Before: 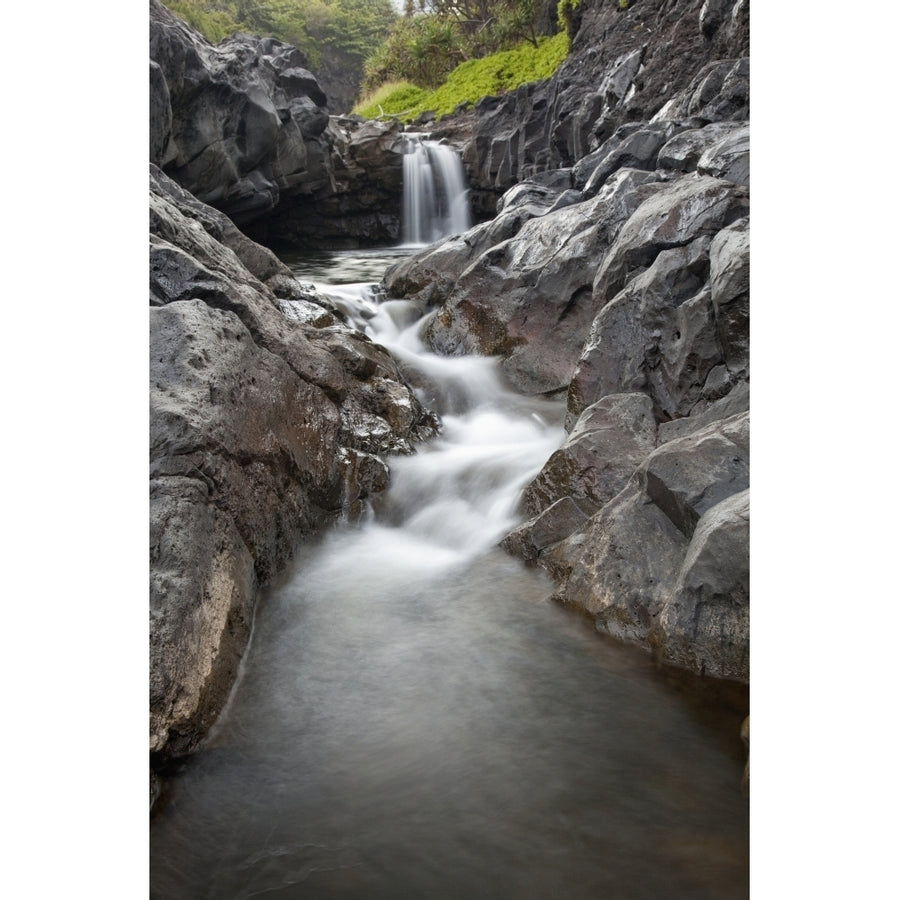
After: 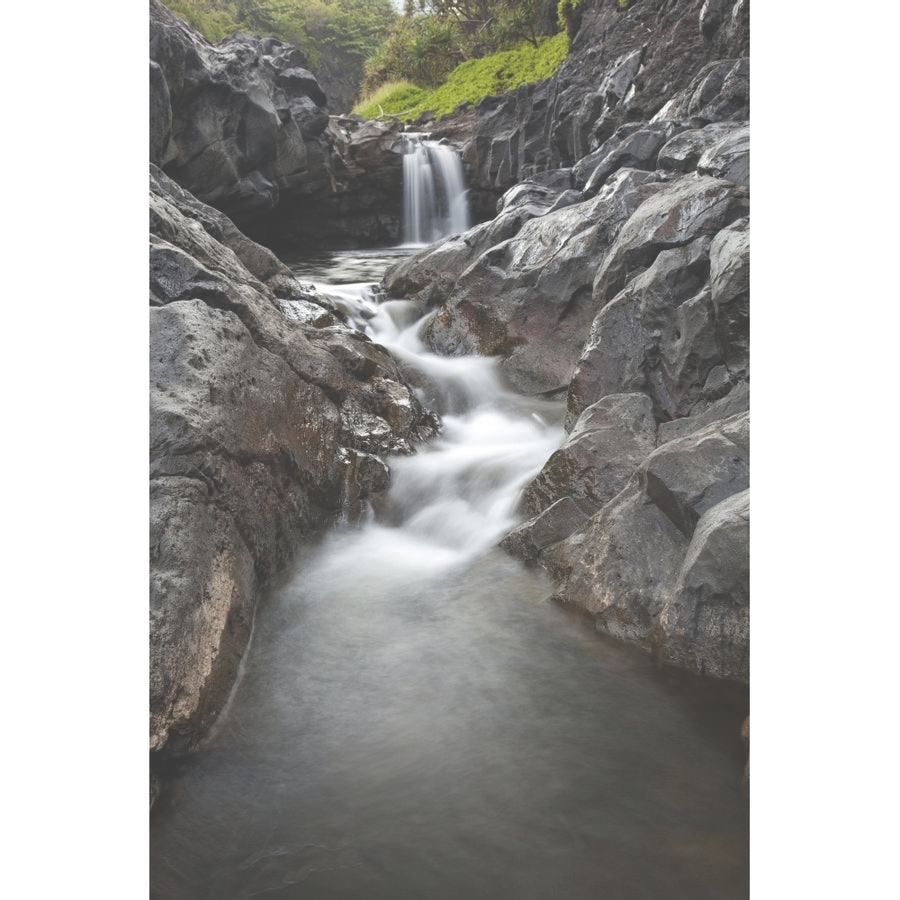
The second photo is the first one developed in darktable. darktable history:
exposure: black level correction -0.042, exposure 0.059 EV, compensate exposure bias true, compensate highlight preservation false
